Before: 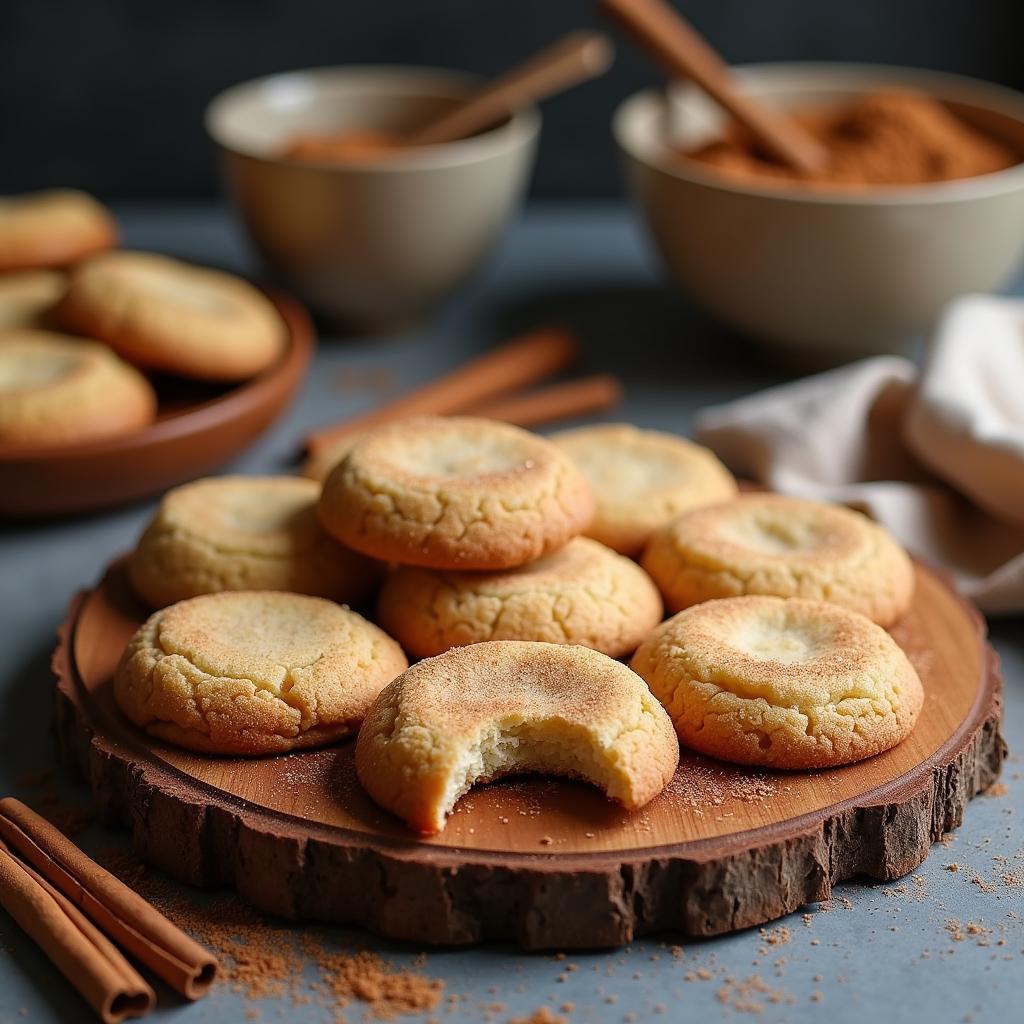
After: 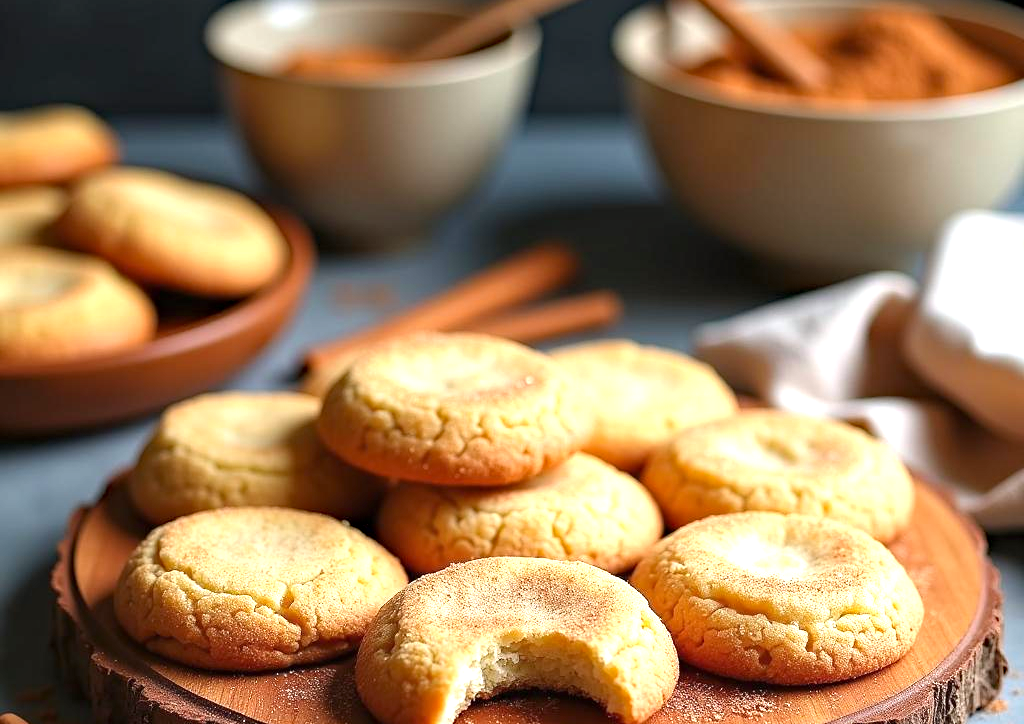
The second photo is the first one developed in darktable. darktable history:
crop and rotate: top 8.293%, bottom 20.996%
exposure: black level correction 0, exposure 1 EV, compensate exposure bias true, compensate highlight preservation false
haze removal: compatibility mode true, adaptive false
